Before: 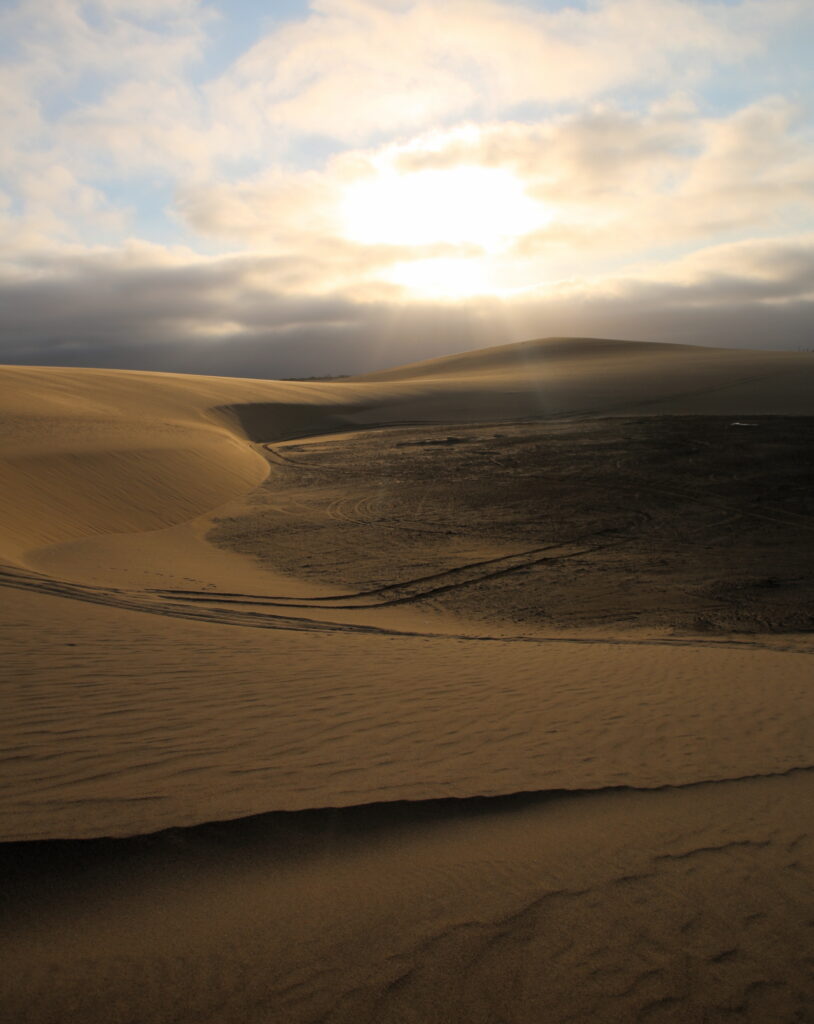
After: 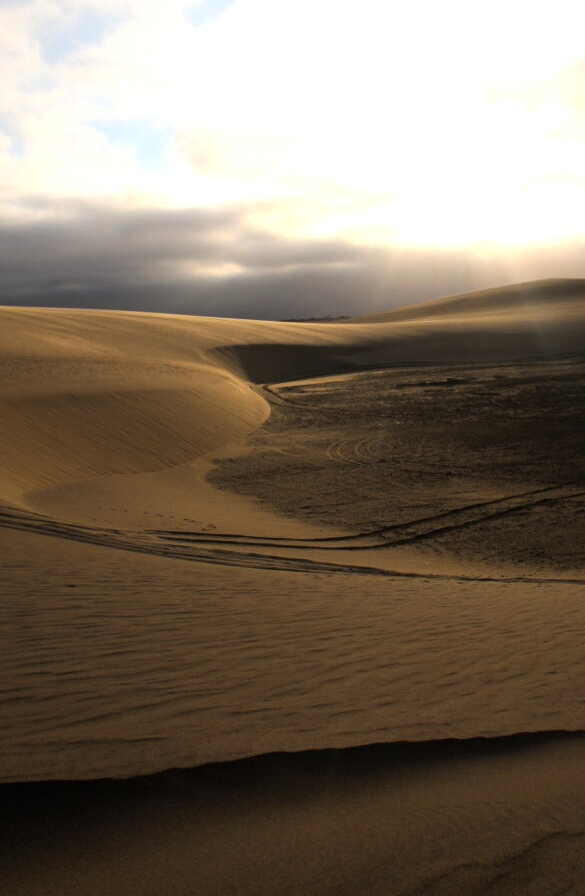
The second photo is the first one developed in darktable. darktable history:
tone equalizer: -8 EV -0.75 EV, -7 EV -0.7 EV, -6 EV -0.6 EV, -5 EV -0.4 EV, -3 EV 0.4 EV, -2 EV 0.6 EV, -1 EV 0.7 EV, +0 EV 0.75 EV, edges refinement/feathering 500, mask exposure compensation -1.57 EV, preserve details no
crop: top 5.803%, right 27.864%, bottom 5.804%
